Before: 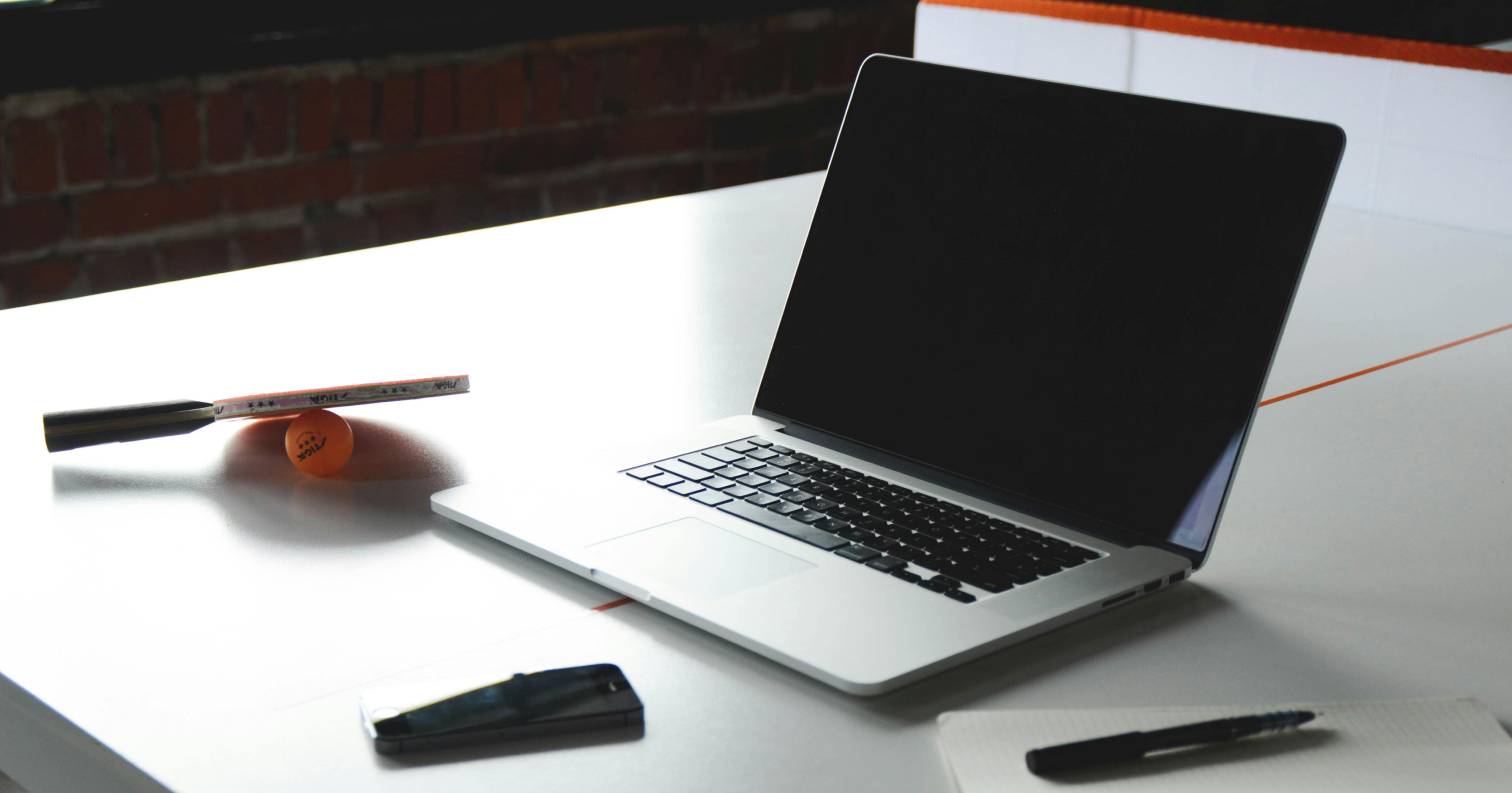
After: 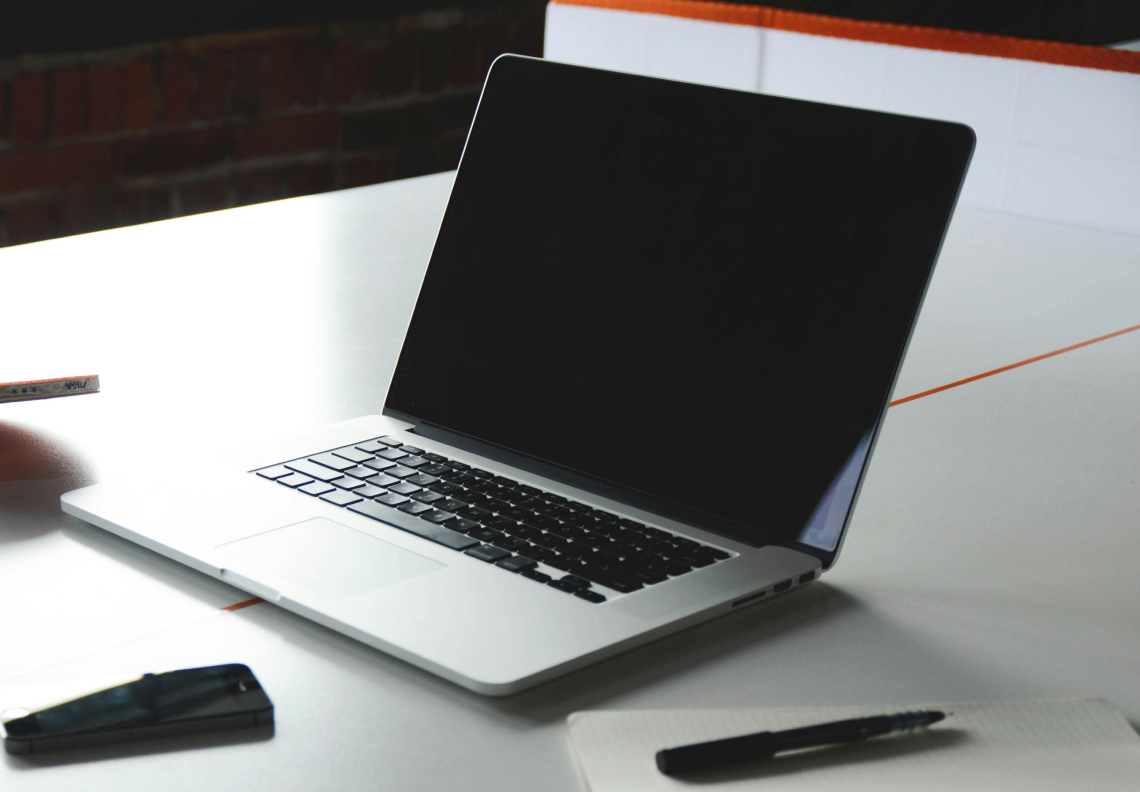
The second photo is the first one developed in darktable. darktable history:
rgb levels: preserve colors max RGB
haze removal: strength 0.29, distance 0.25, compatibility mode true, adaptive false
crop and rotate: left 24.6%
